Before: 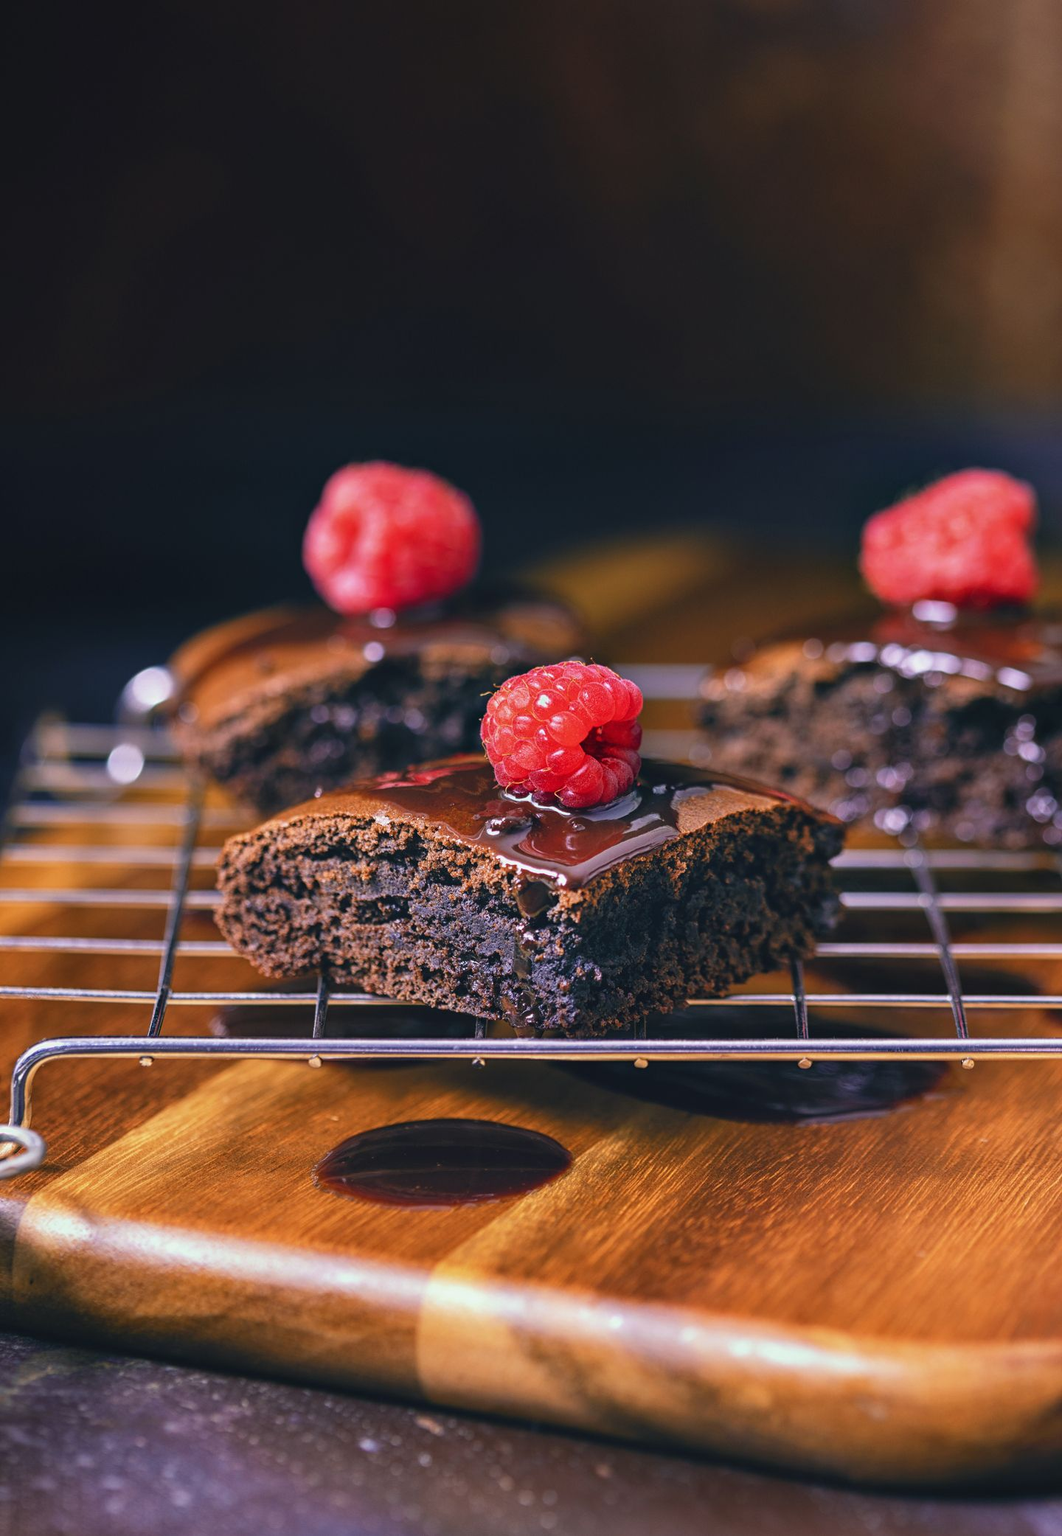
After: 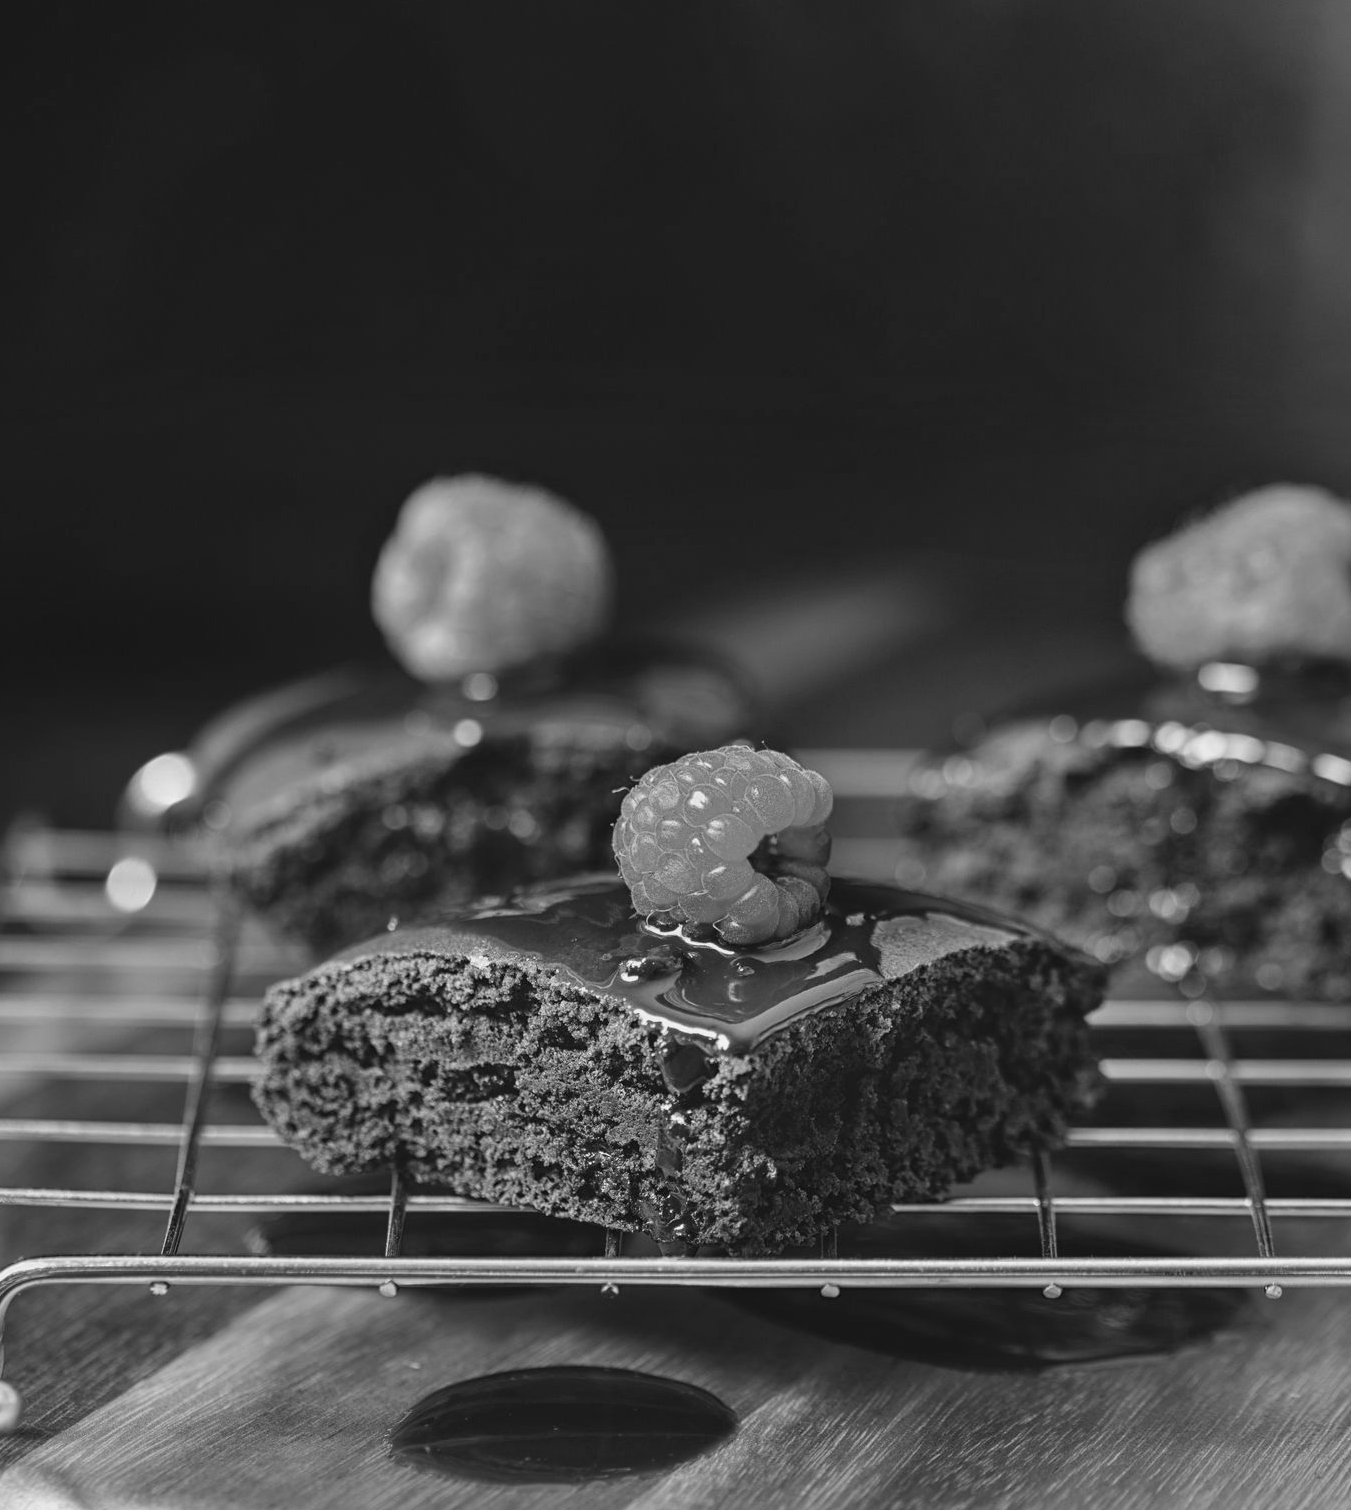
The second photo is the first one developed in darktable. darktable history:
color balance rgb: linear chroma grading › global chroma 10%, perceptual saturation grading › global saturation 30%, global vibrance 10%
crop: left 2.737%, top 7.287%, right 3.421%, bottom 20.179%
color calibration: output gray [0.267, 0.423, 0.261, 0], illuminant same as pipeline (D50), adaptation none (bypass)
shadows and highlights: radius 337.17, shadows 29.01, soften with gaussian
